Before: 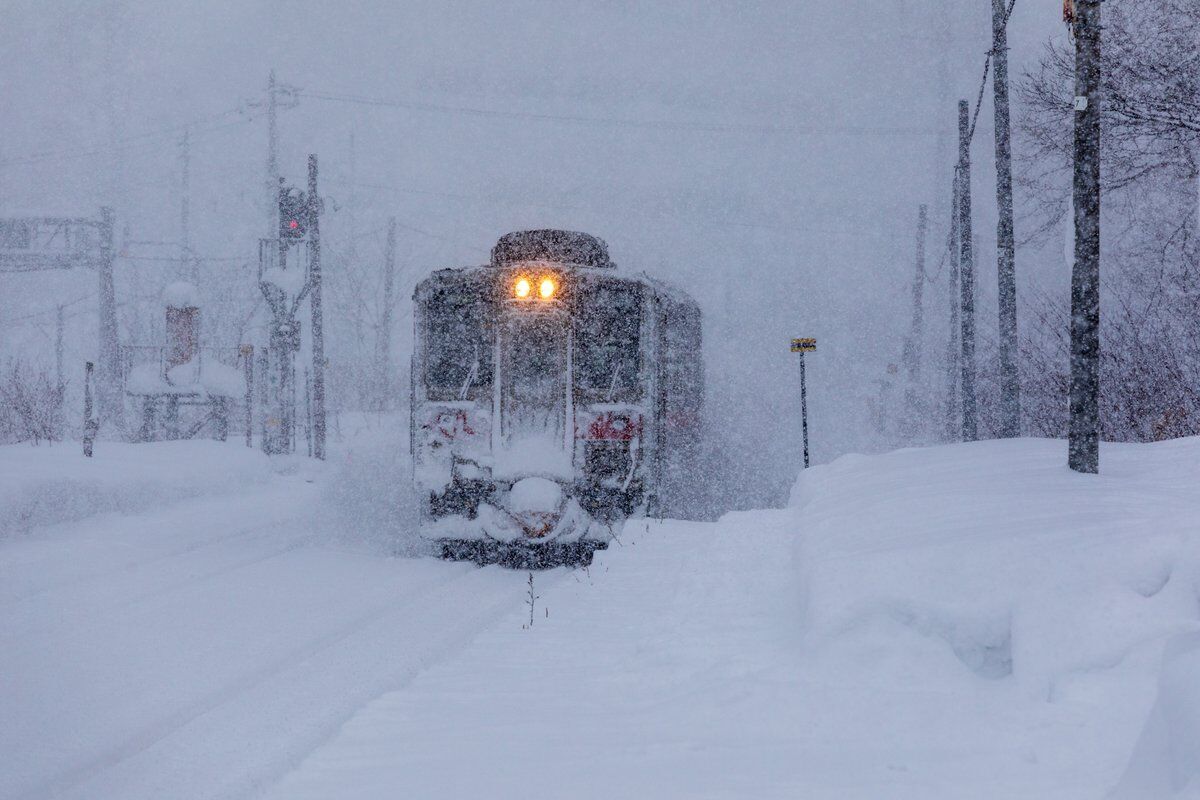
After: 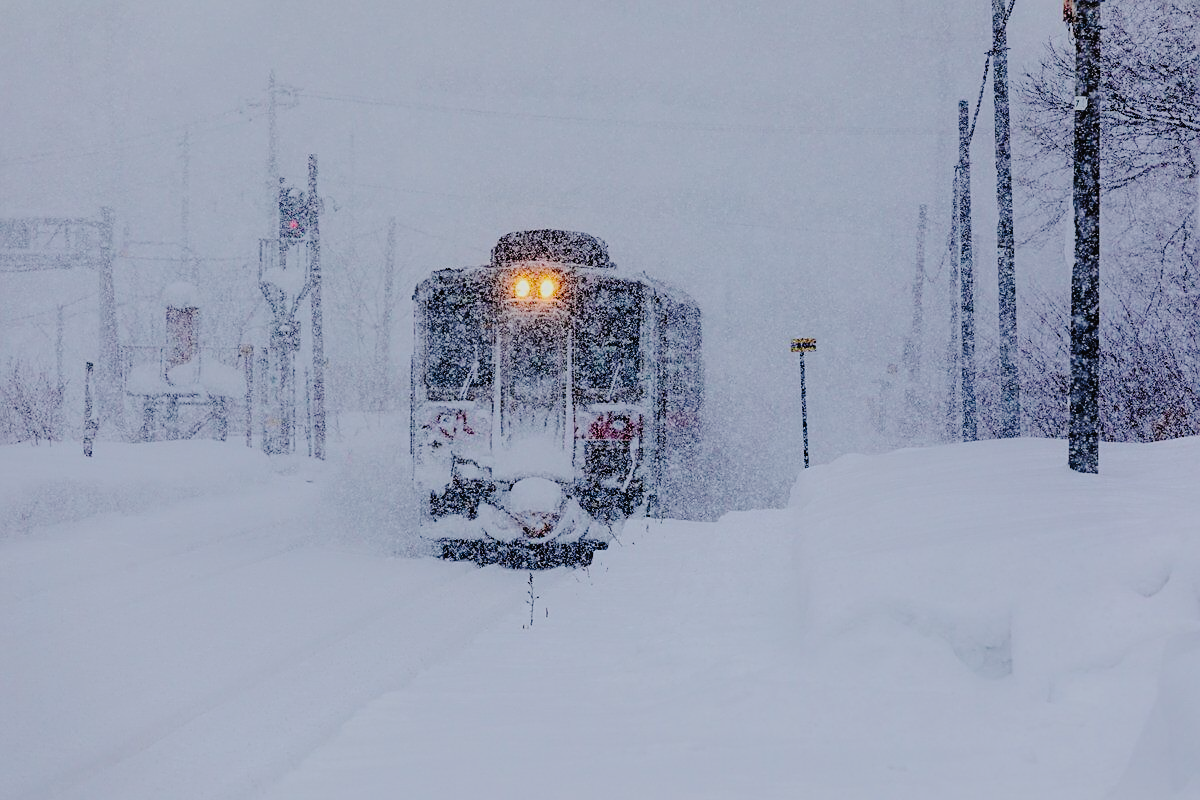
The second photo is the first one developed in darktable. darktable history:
tone curve: curves: ch0 [(0, 0) (0.003, 0.026) (0.011, 0.025) (0.025, 0.022) (0.044, 0.022) (0.069, 0.028) (0.1, 0.041) (0.136, 0.062) (0.177, 0.103) (0.224, 0.167) (0.277, 0.242) (0.335, 0.343) (0.399, 0.452) (0.468, 0.539) (0.543, 0.614) (0.623, 0.683) (0.709, 0.749) (0.801, 0.827) (0.898, 0.918) (1, 1)], preserve colors none
sharpen: on, module defaults
filmic rgb: black relative exposure -7.65 EV, white relative exposure 4.56 EV, threshold 5.98 EV, hardness 3.61, color science v6 (2022), enable highlight reconstruction true
